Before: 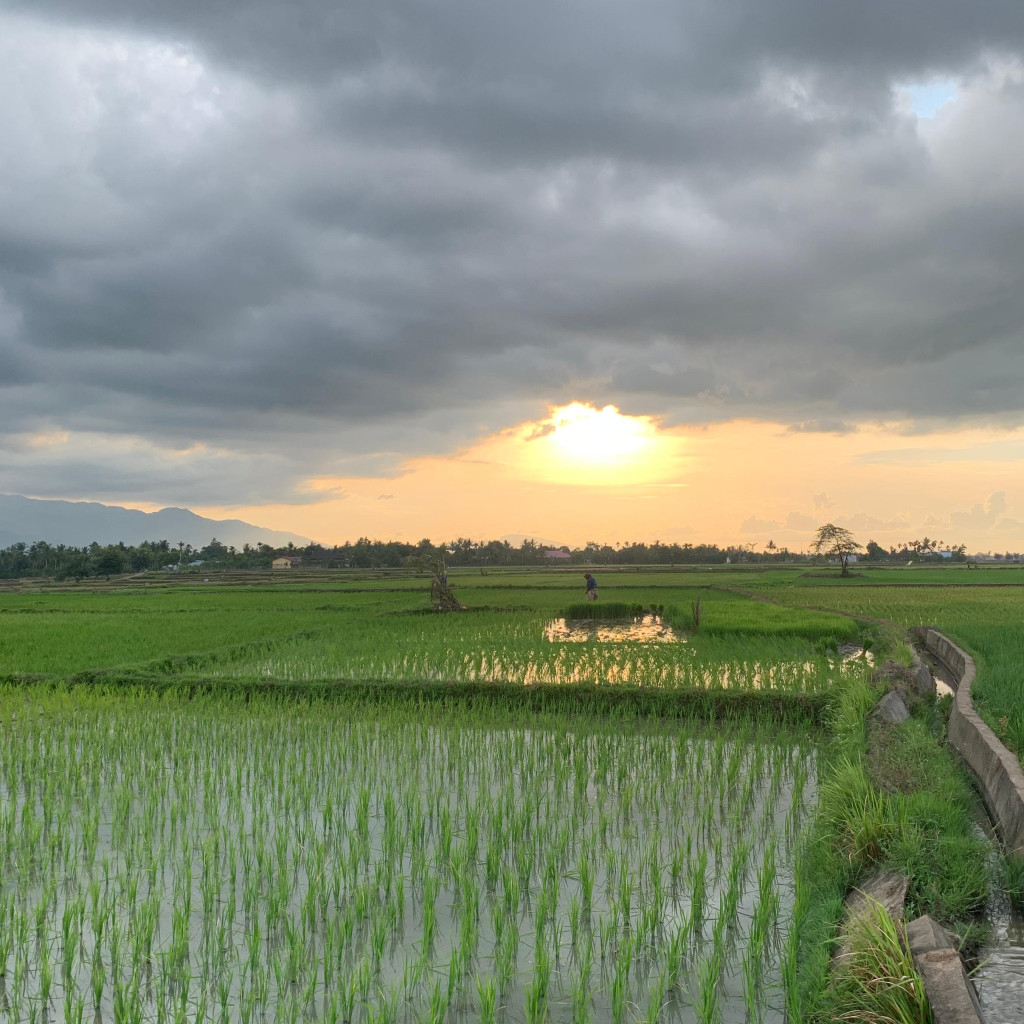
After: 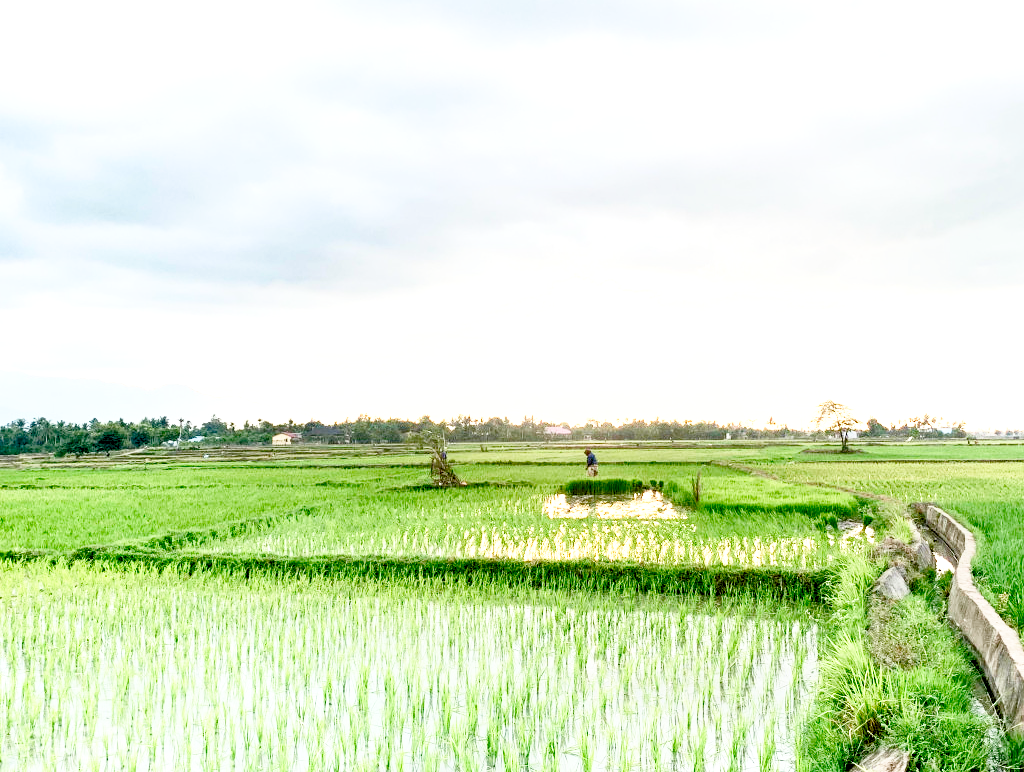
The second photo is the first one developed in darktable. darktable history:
contrast brightness saturation: brightness -0.501
crop and rotate: top 12.155%, bottom 12.408%
base curve: curves: ch0 [(0, 0) (0.028, 0.03) (0.121, 0.232) (0.46, 0.748) (0.859, 0.968) (1, 1)], preserve colors none
tone curve: curves: ch0 [(0, 0) (0.195, 0.109) (0.751, 0.848) (1, 1)], color space Lab, independent channels, preserve colors none
exposure: black level correction 0, exposure 1.286 EV, compensate highlight preservation false
levels: levels [0.072, 0.414, 0.976]
color balance rgb: global offset › luminance 1.525%, perceptual saturation grading › global saturation 20%, perceptual saturation grading › highlights -49.418%, perceptual saturation grading › shadows 25.3%, global vibrance 20%
